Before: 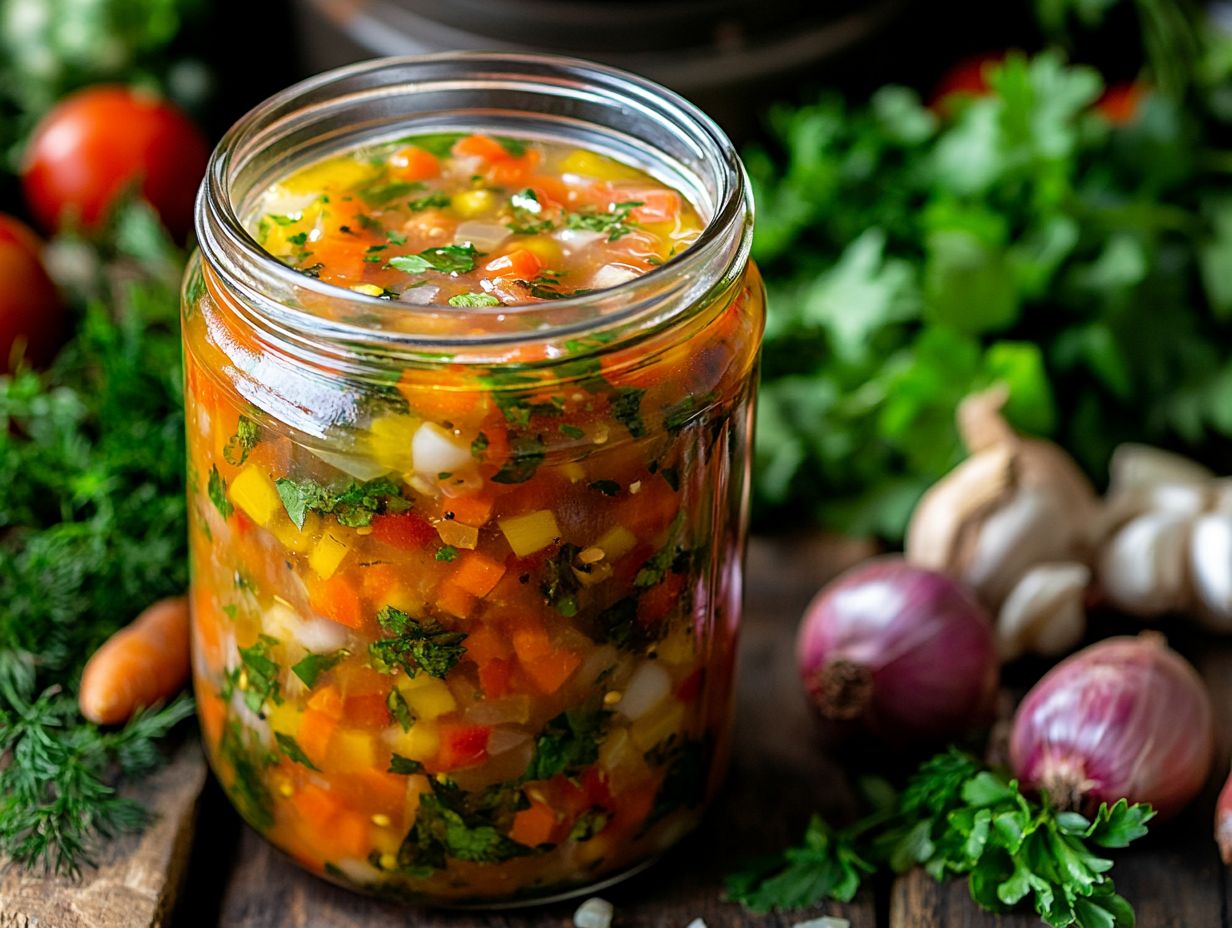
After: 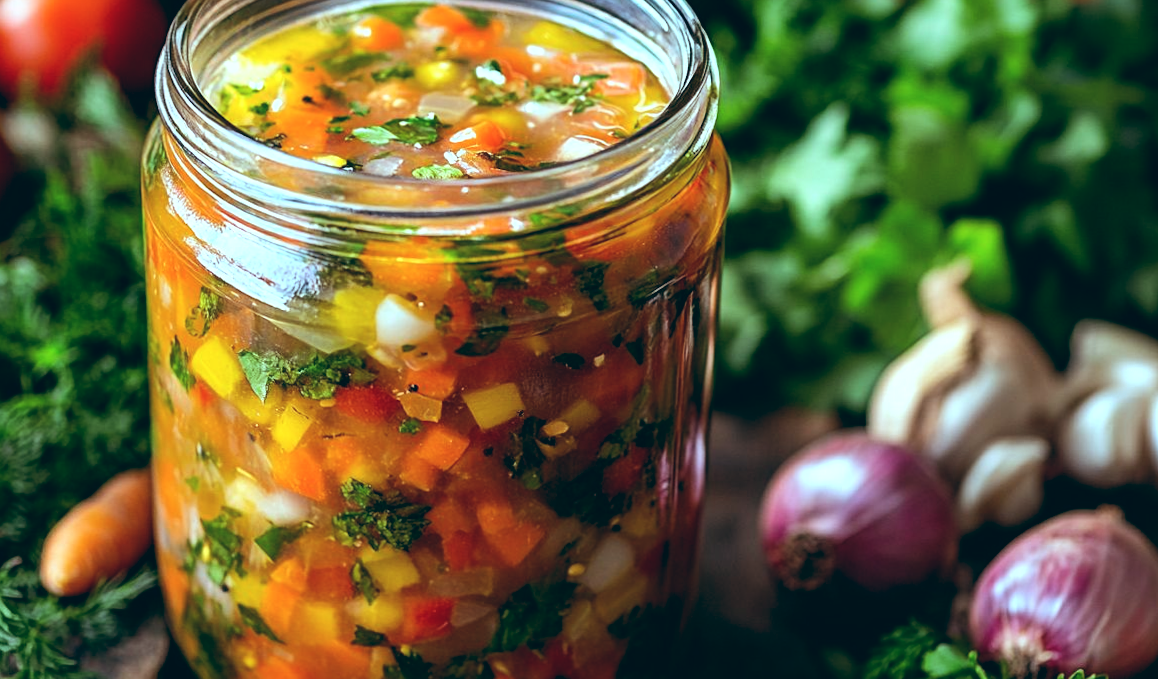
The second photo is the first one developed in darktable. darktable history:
color balance: lift [1.003, 0.993, 1.001, 1.007], gamma [1.018, 1.072, 0.959, 0.928], gain [0.974, 0.873, 1.031, 1.127]
crop and rotate: left 2.991%, top 13.302%, right 1.981%, bottom 12.636%
rotate and perspective: rotation 0.174°, lens shift (vertical) 0.013, lens shift (horizontal) 0.019, shear 0.001, automatic cropping original format, crop left 0.007, crop right 0.991, crop top 0.016, crop bottom 0.997
tone equalizer: -8 EV -0.417 EV, -7 EV -0.389 EV, -6 EV -0.333 EV, -5 EV -0.222 EV, -3 EV 0.222 EV, -2 EV 0.333 EV, -1 EV 0.389 EV, +0 EV 0.417 EV, edges refinement/feathering 500, mask exposure compensation -1.57 EV, preserve details no
